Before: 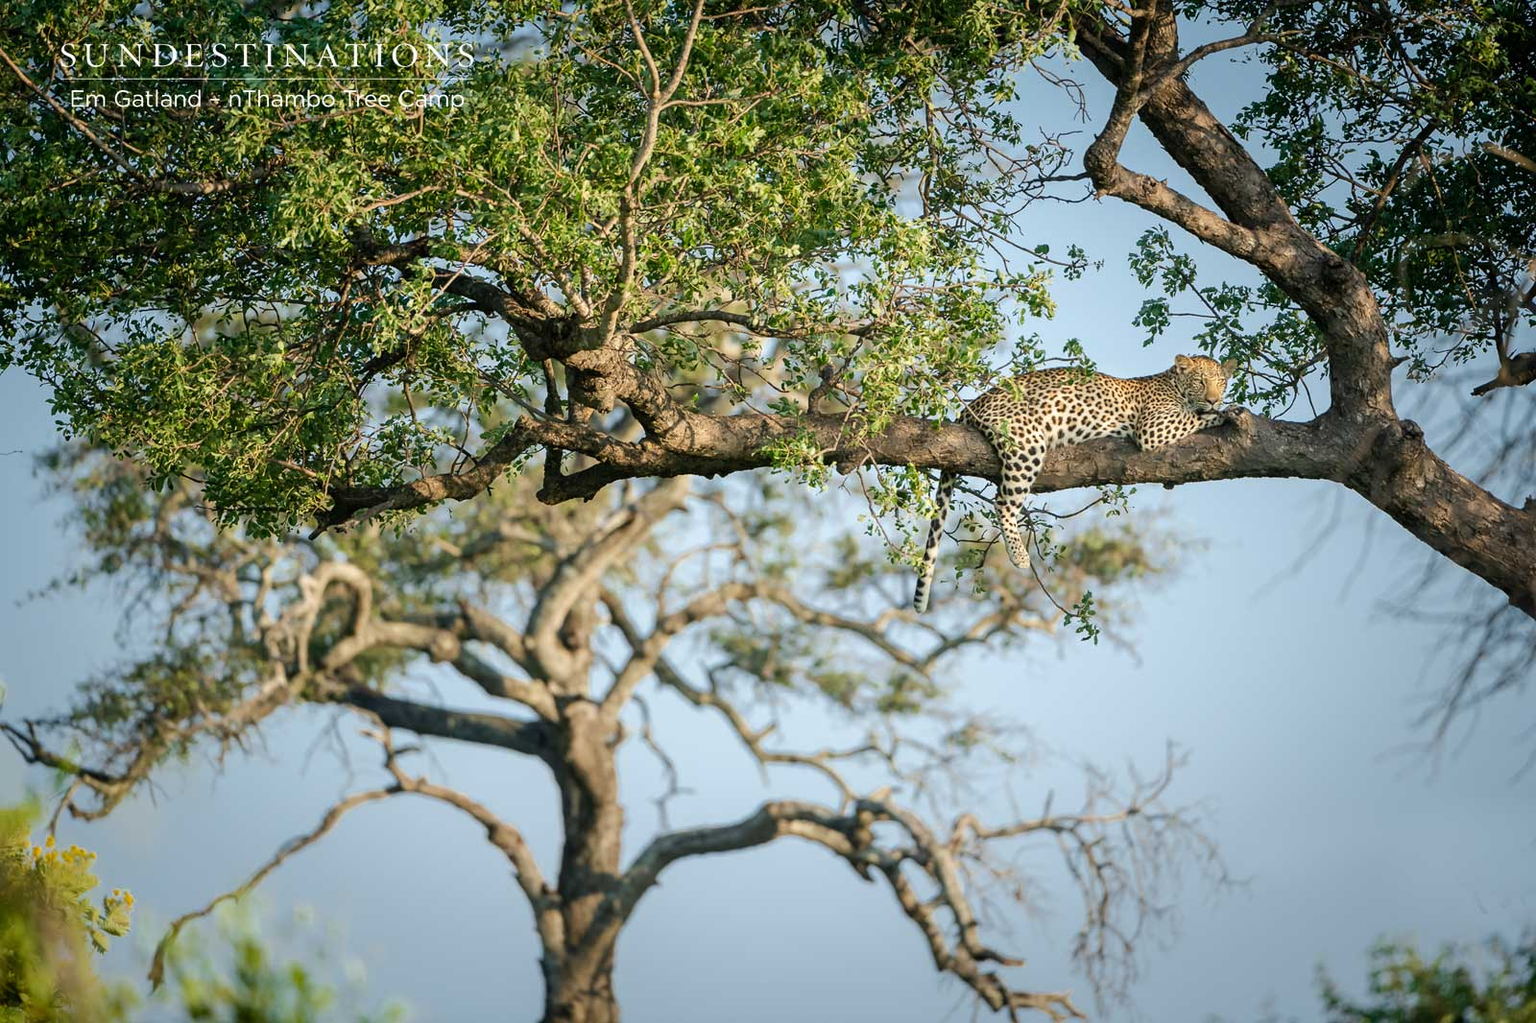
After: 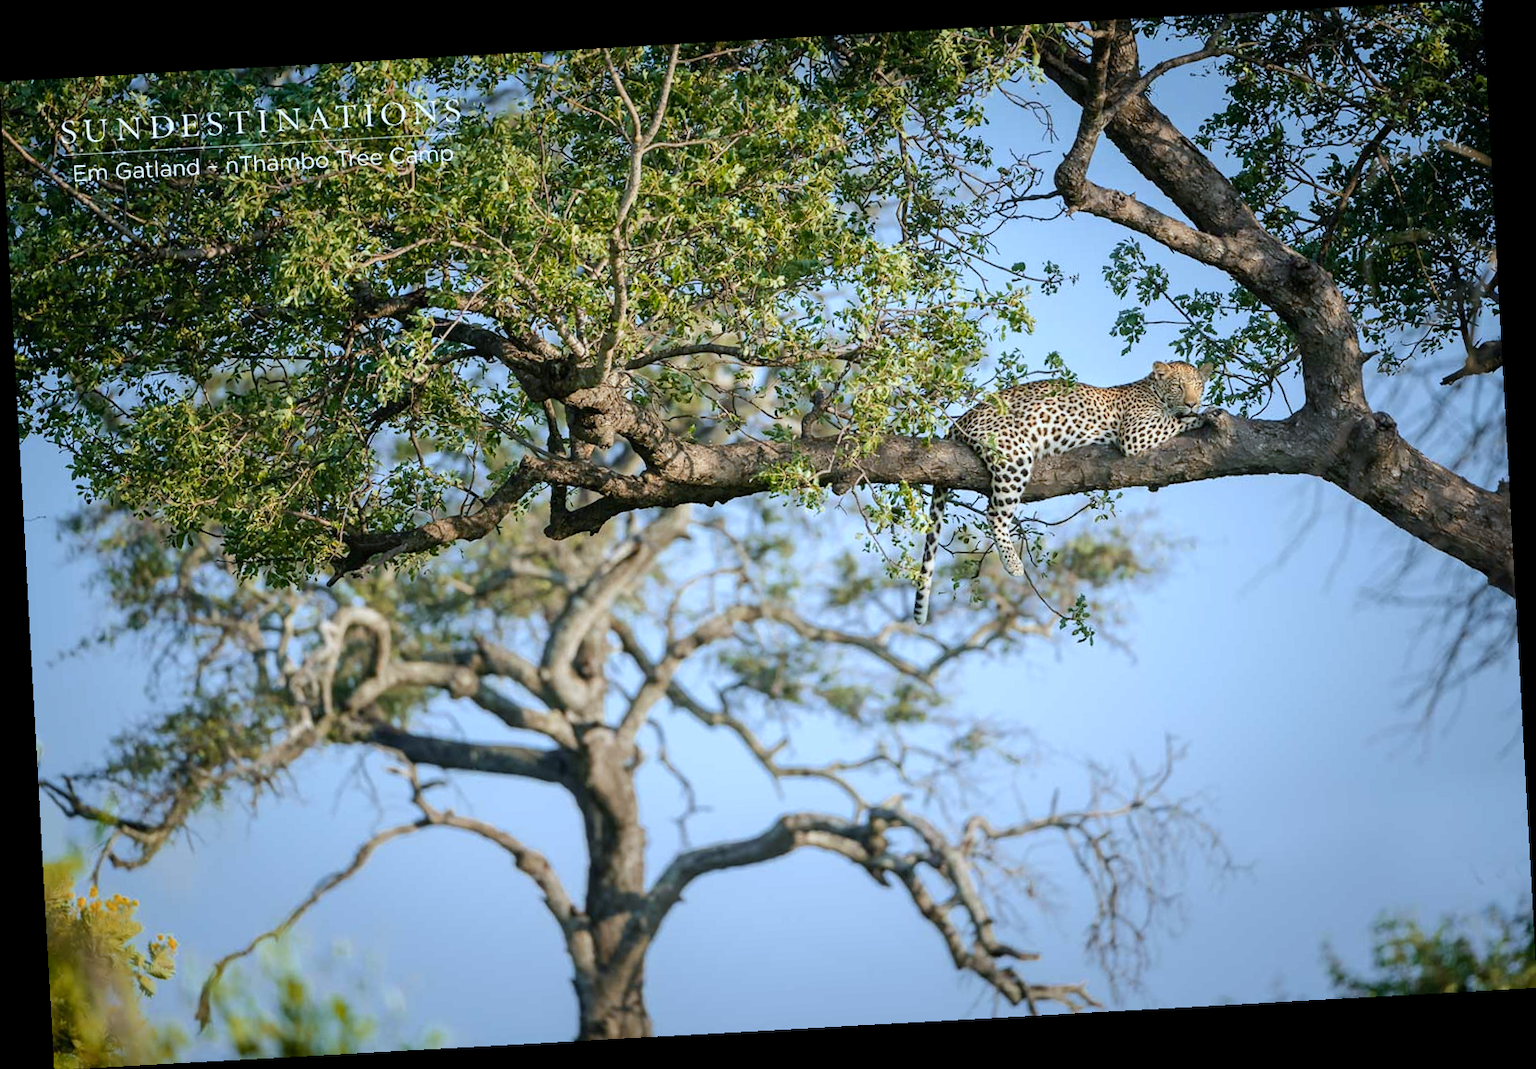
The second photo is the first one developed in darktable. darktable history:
white balance: red 0.926, green 1.003, blue 1.133
color zones: curves: ch1 [(0, 0.455) (0.063, 0.455) (0.286, 0.495) (0.429, 0.5) (0.571, 0.5) (0.714, 0.5) (0.857, 0.5) (1, 0.455)]; ch2 [(0, 0.532) (0.063, 0.521) (0.233, 0.447) (0.429, 0.489) (0.571, 0.5) (0.714, 0.5) (0.857, 0.5) (1, 0.532)]
rotate and perspective: rotation -3.18°, automatic cropping off
